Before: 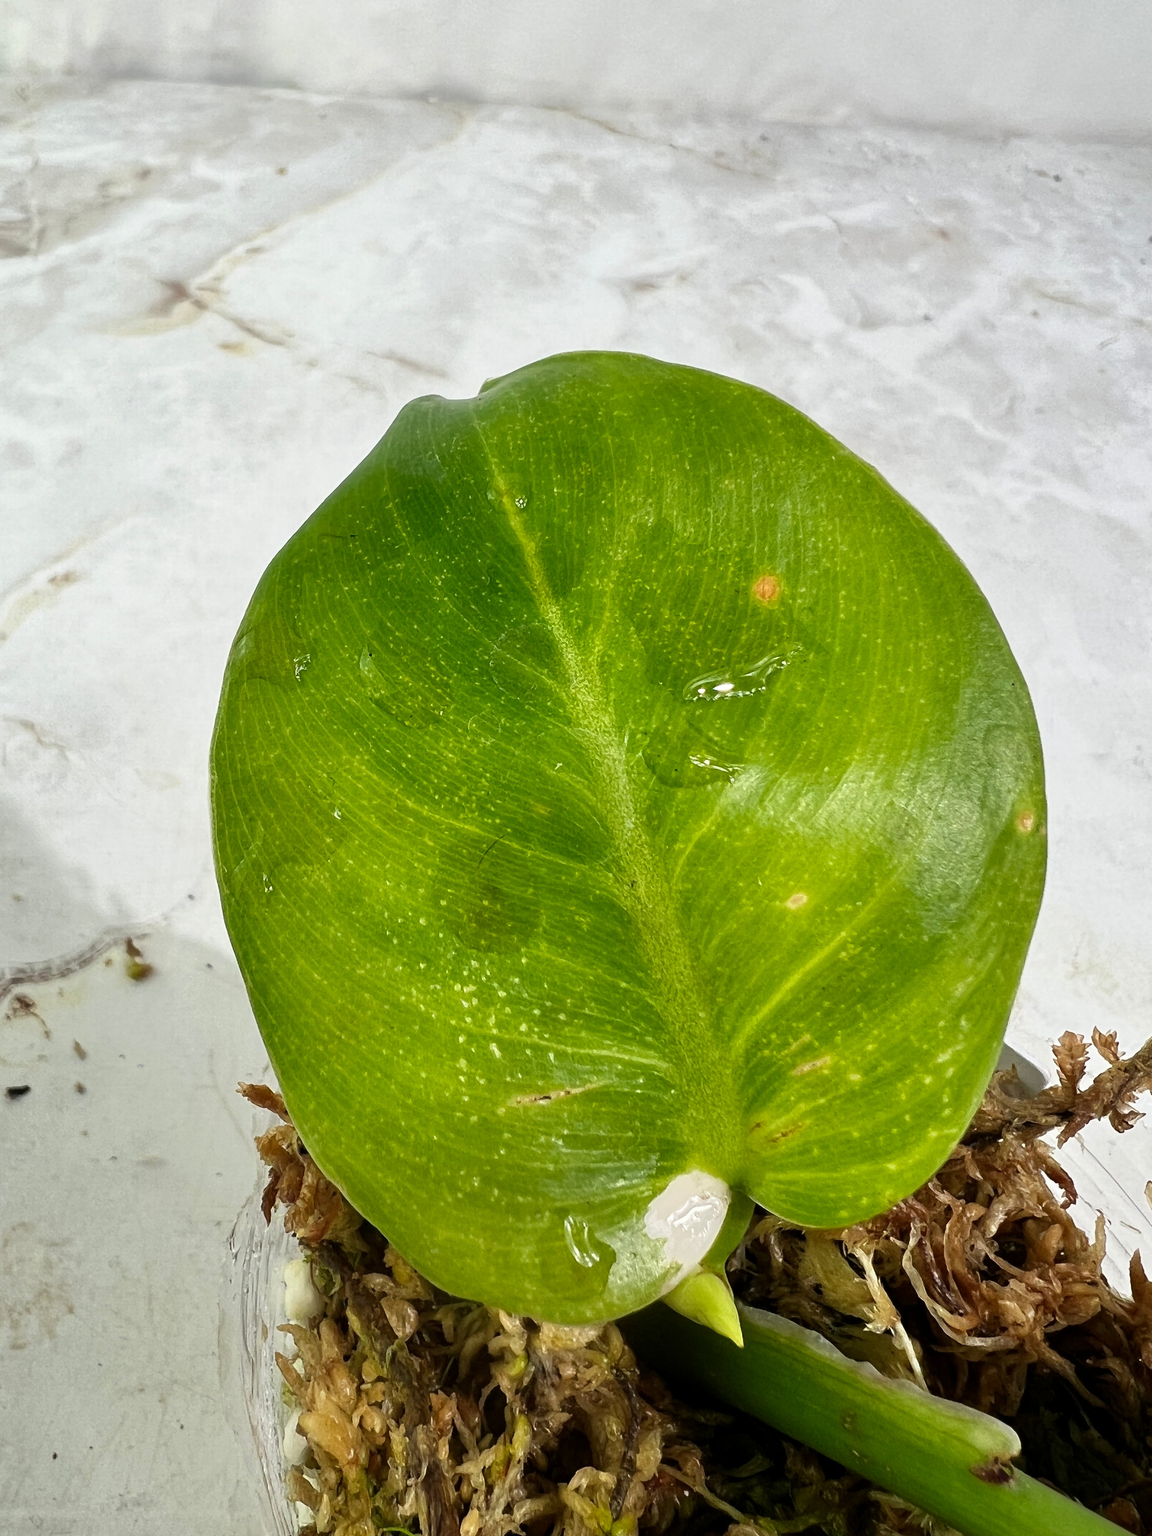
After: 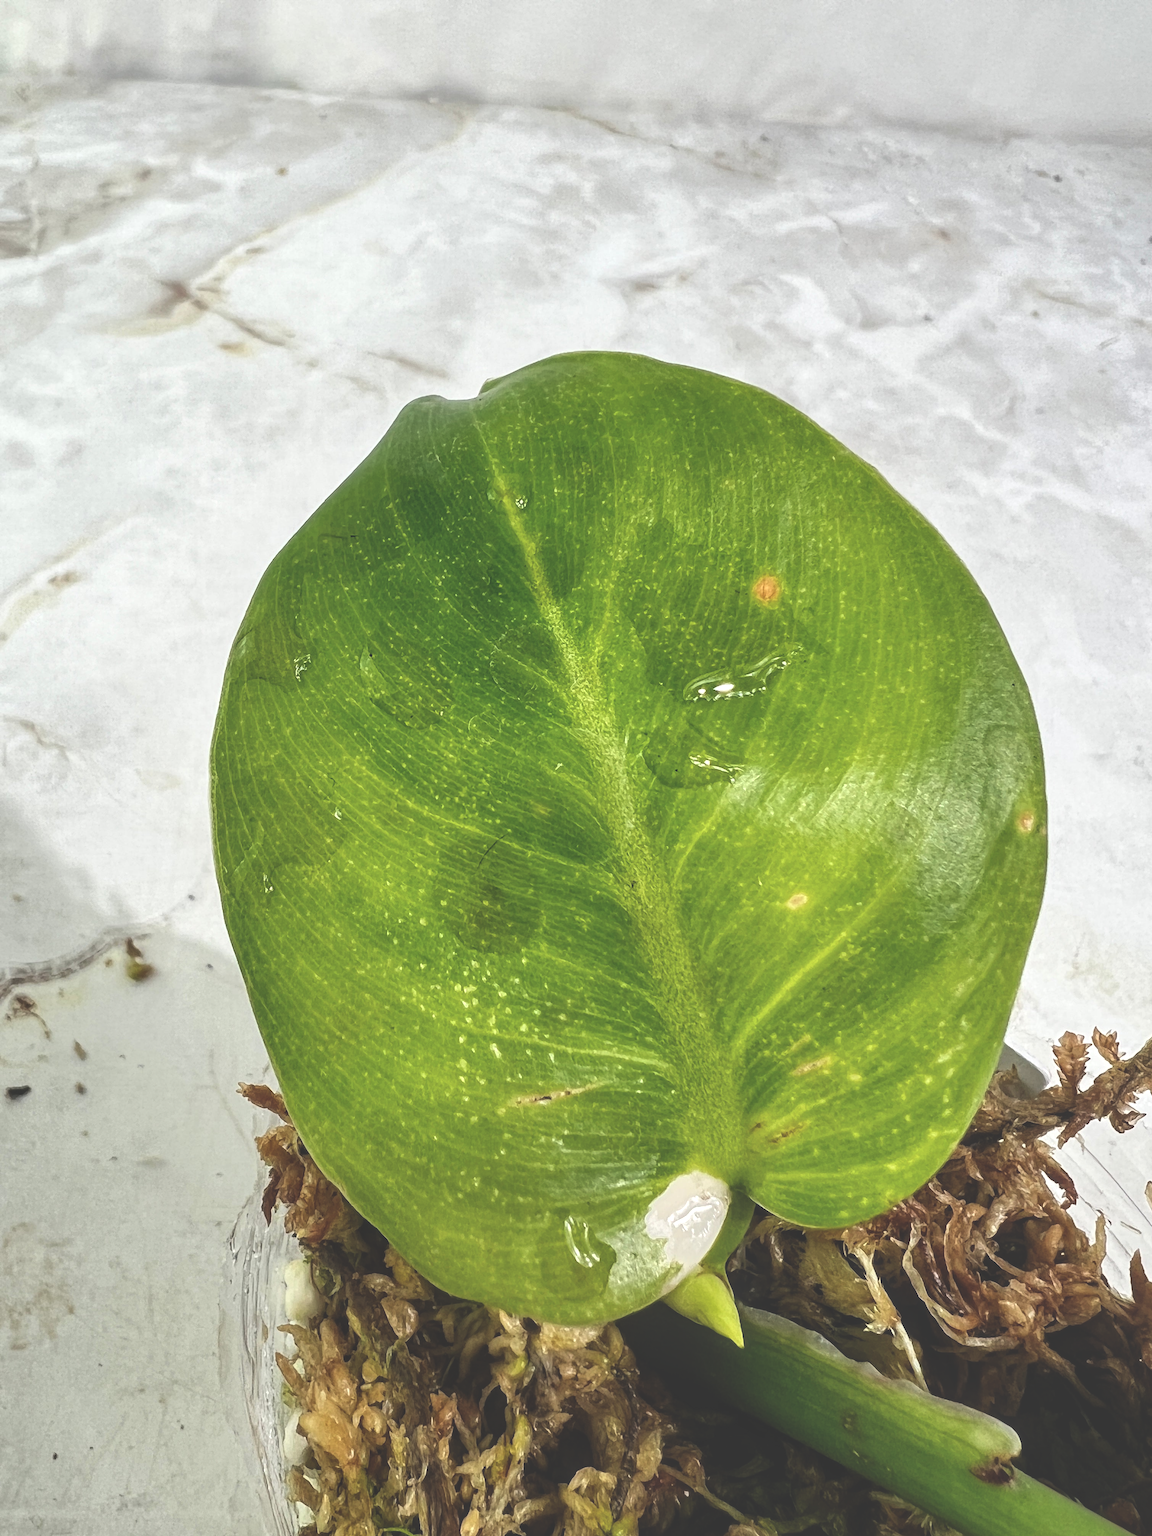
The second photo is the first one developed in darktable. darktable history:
local contrast: on, module defaults
tone equalizer: edges refinement/feathering 500, mask exposure compensation -1.57 EV, preserve details no
exposure: black level correction -0.042, exposure 0.06 EV, compensate highlight preservation false
